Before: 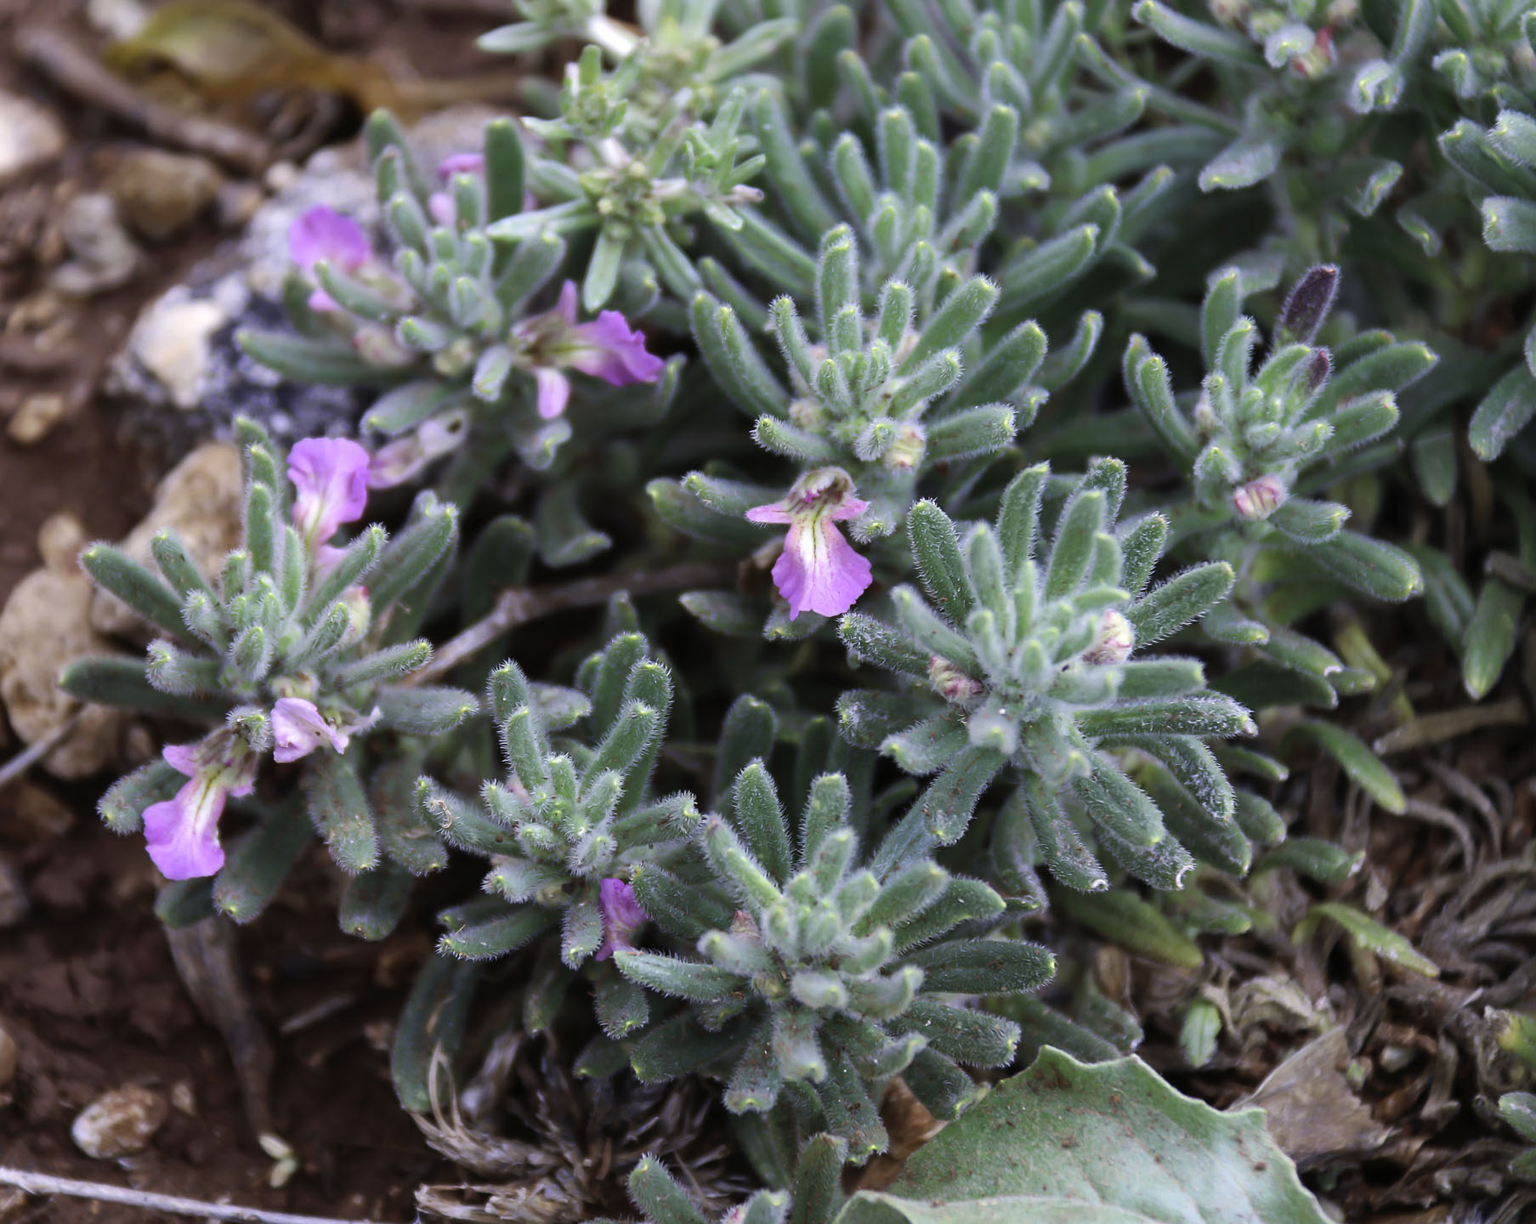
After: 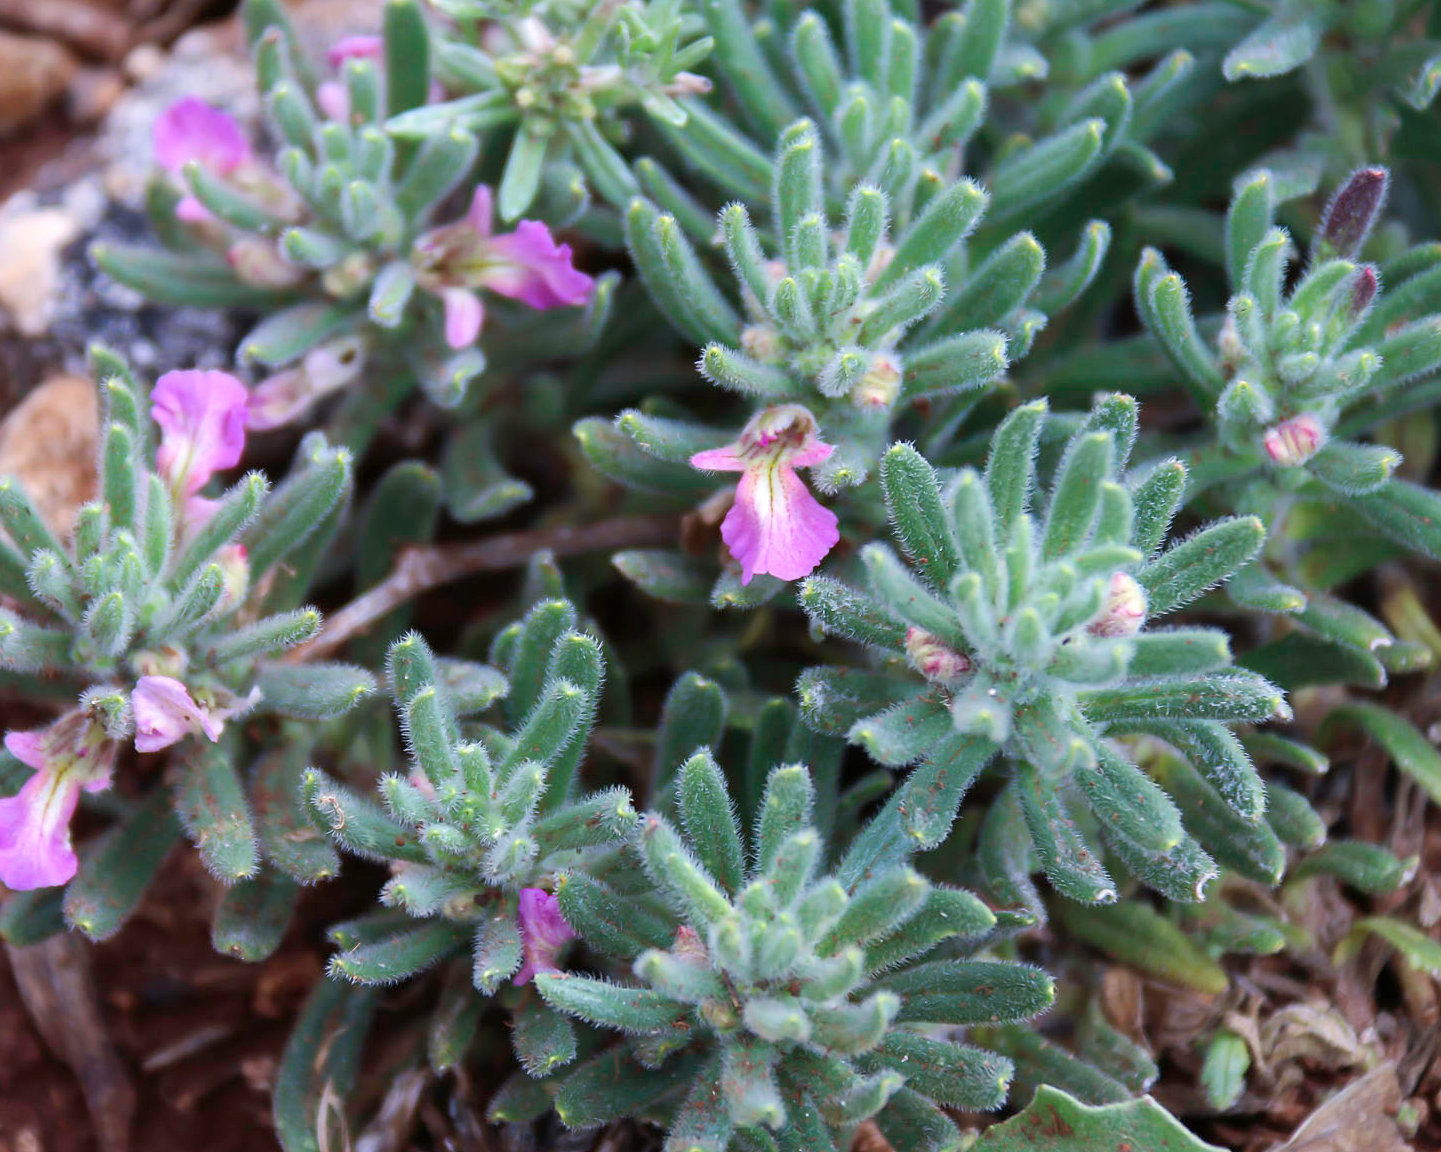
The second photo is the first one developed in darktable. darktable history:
crop and rotate: left 10.398%, top 10.074%, right 9.822%, bottom 9.914%
